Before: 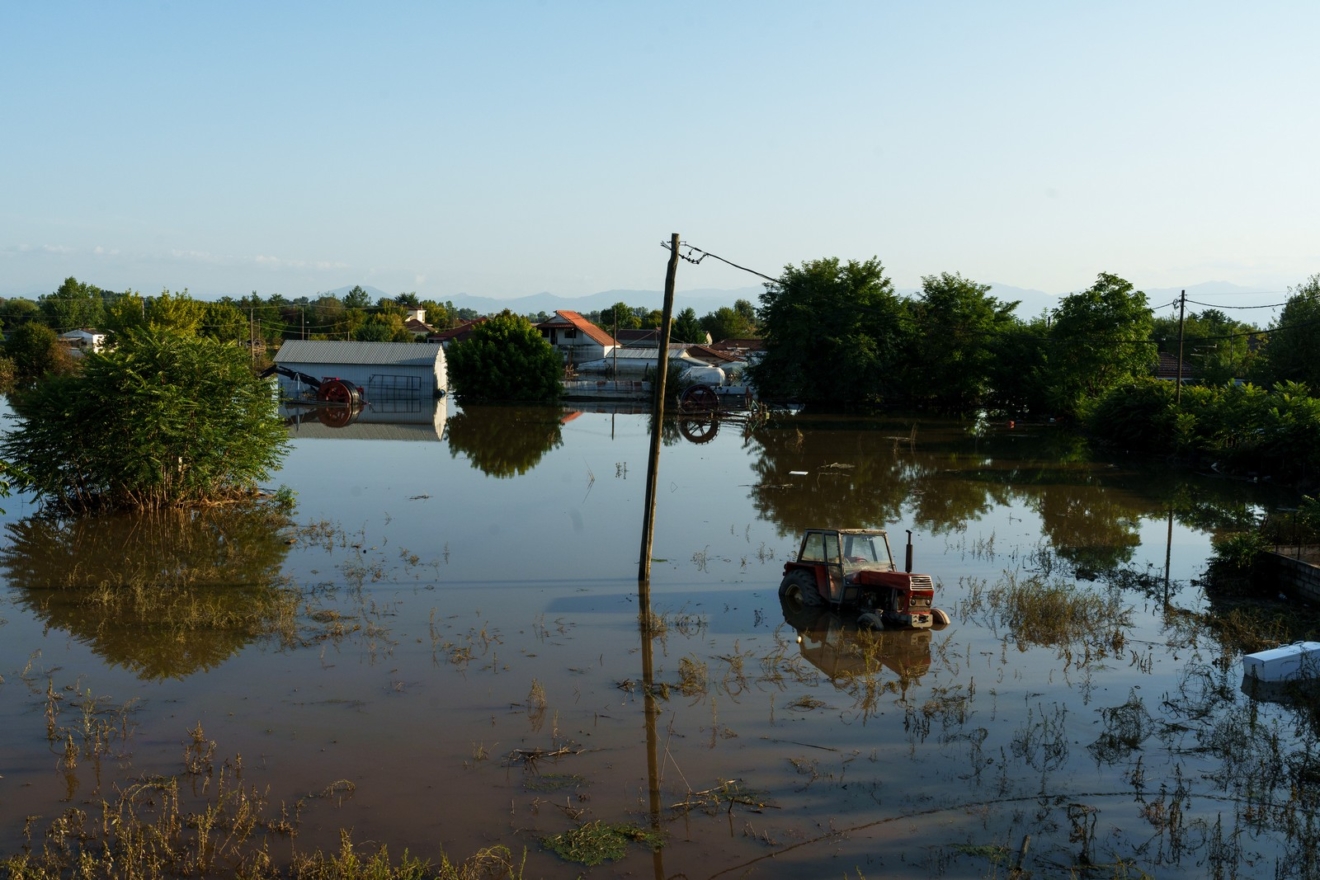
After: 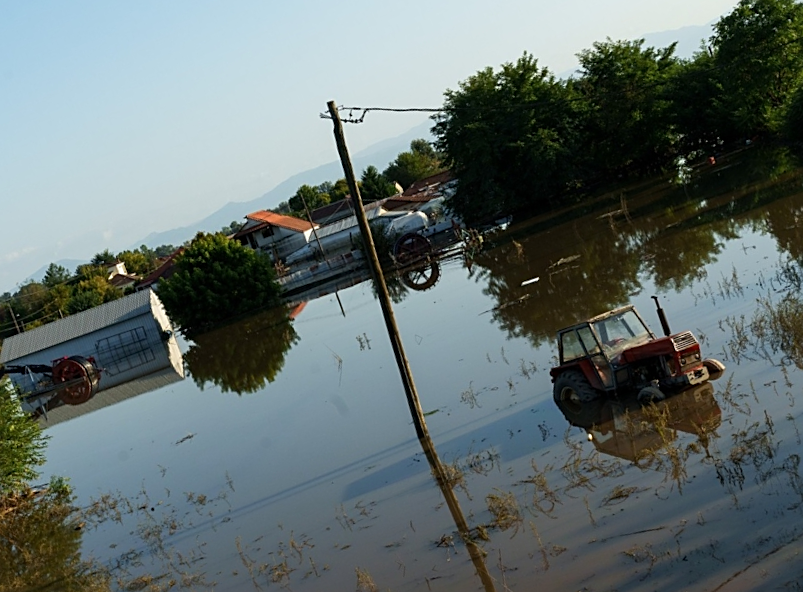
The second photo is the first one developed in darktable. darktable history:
sharpen: on, module defaults
crop and rotate: angle 20.82°, left 6.775%, right 3.866%, bottom 1.091%
